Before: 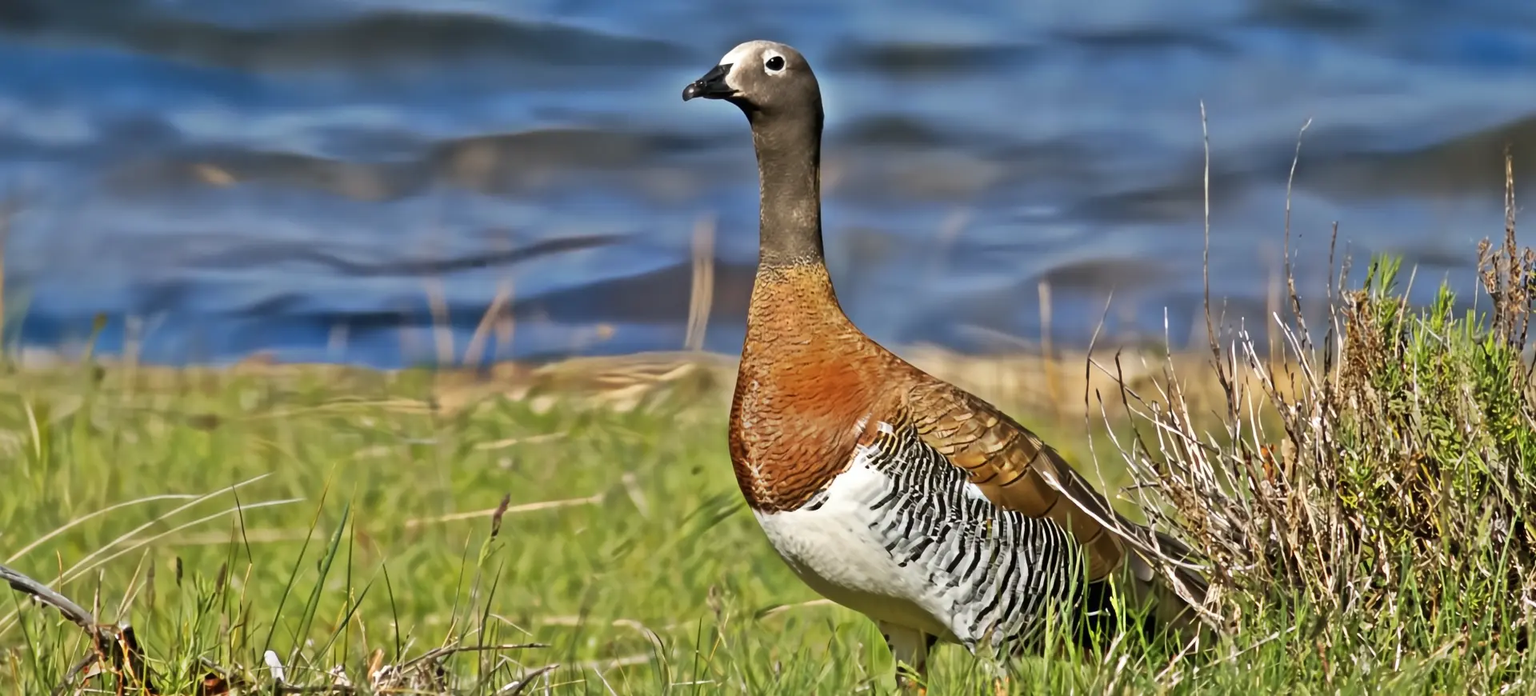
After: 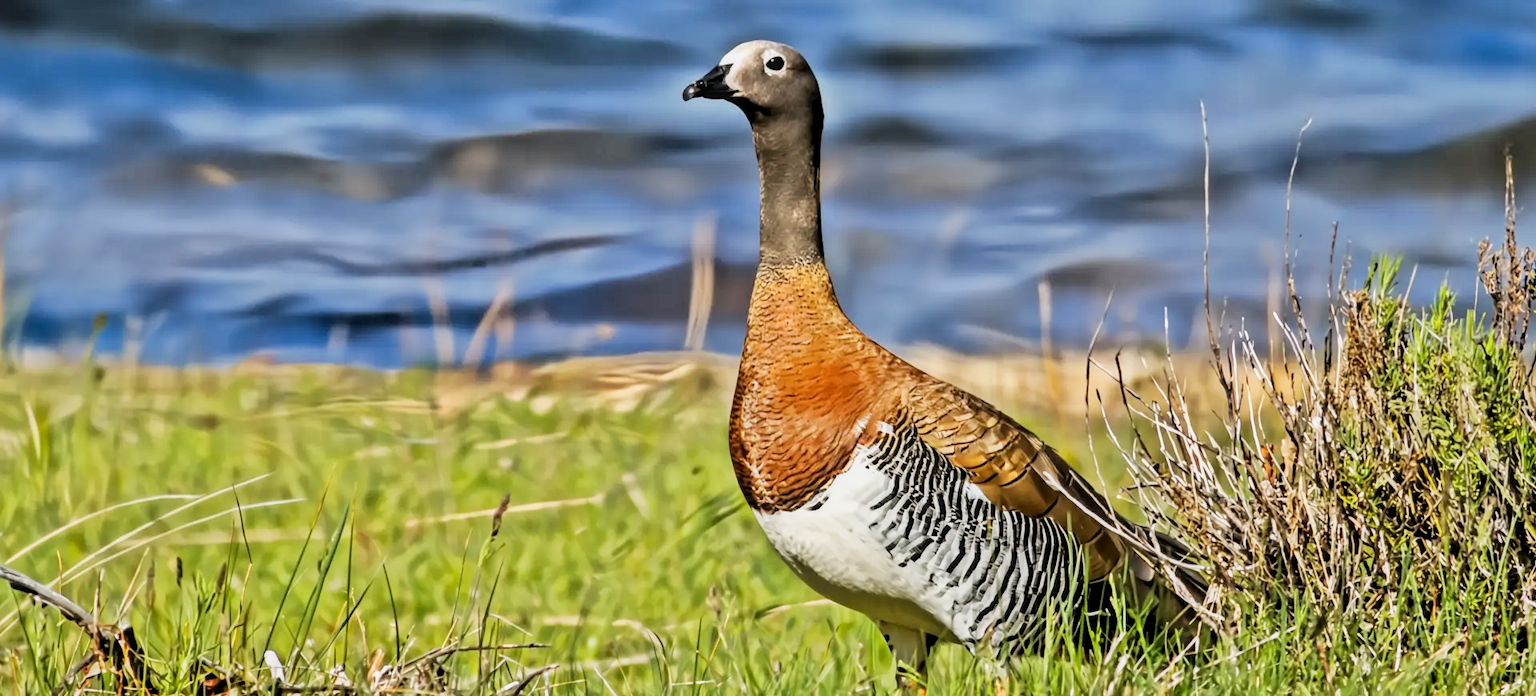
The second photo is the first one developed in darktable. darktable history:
exposure: black level correction 0, exposure 0.5 EV, compensate highlight preservation false
filmic rgb: black relative exposure -5 EV, hardness 2.88, contrast 1.2, highlights saturation mix -30%
local contrast: on, module defaults
color balance rgb: perceptual saturation grading › global saturation 10%
